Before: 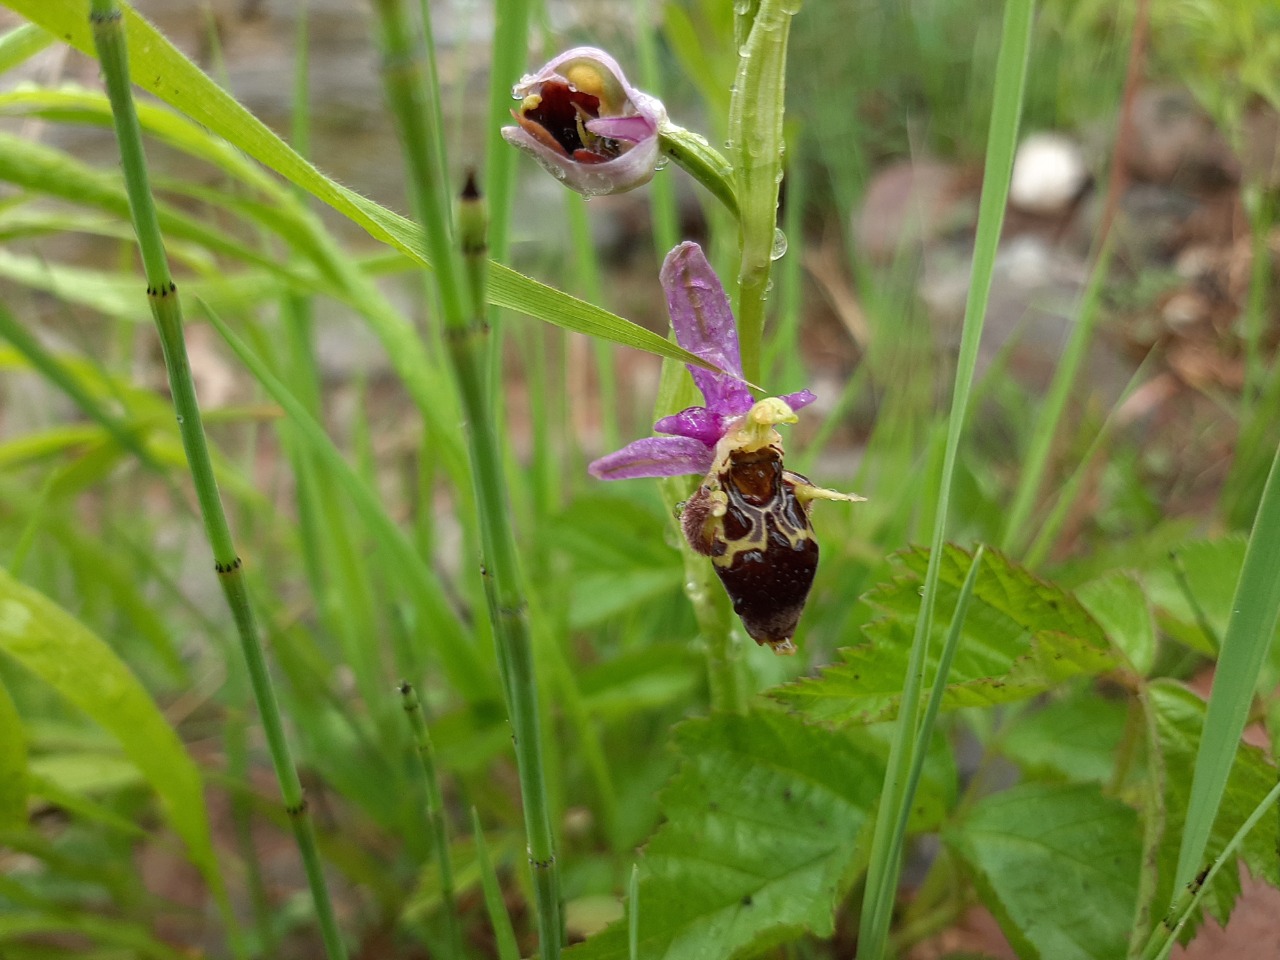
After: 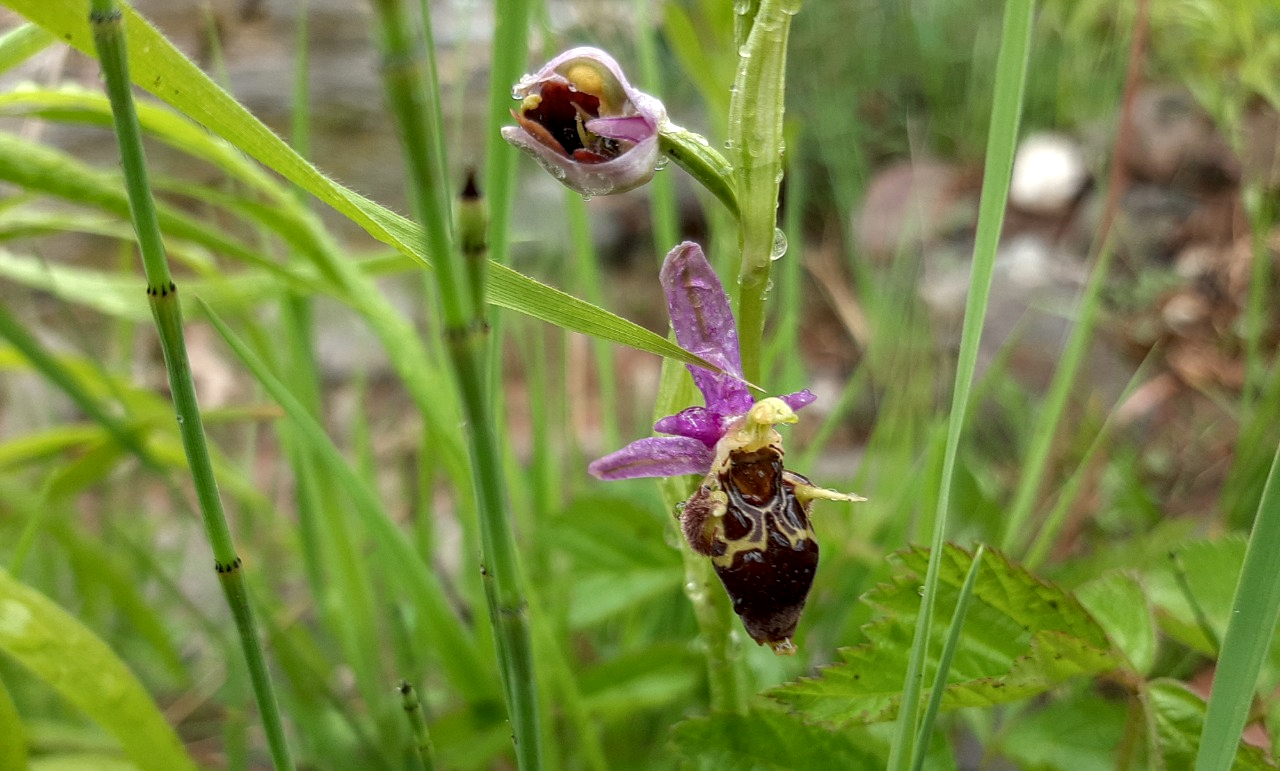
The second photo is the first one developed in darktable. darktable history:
crop: bottom 19.64%
local contrast: detail 130%
